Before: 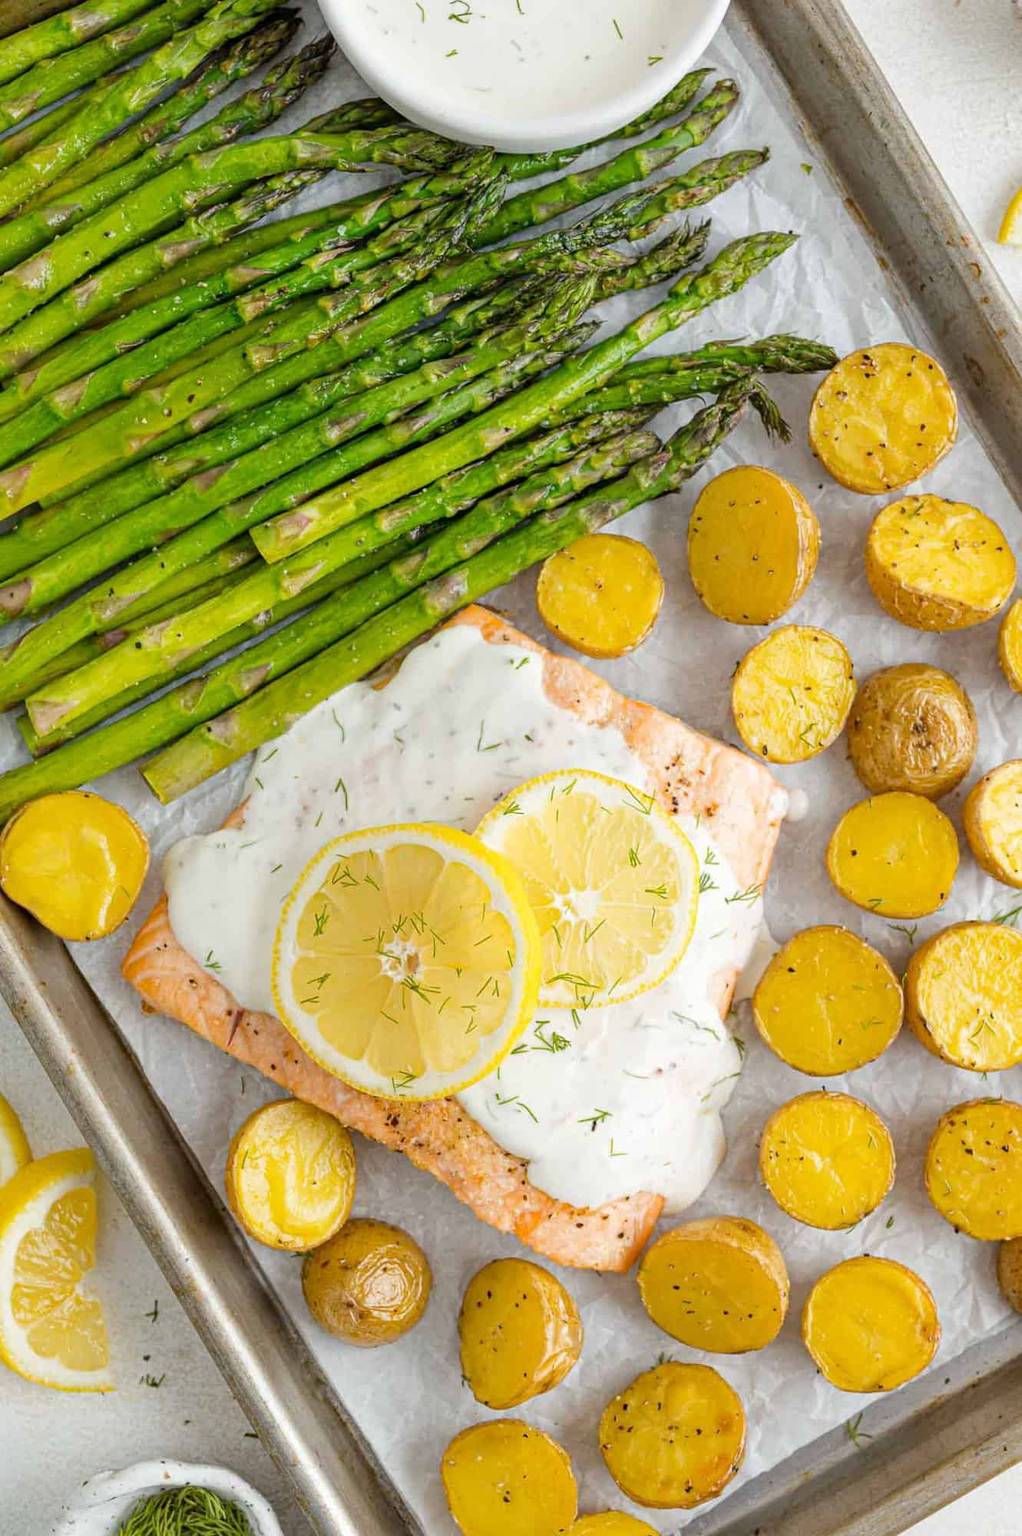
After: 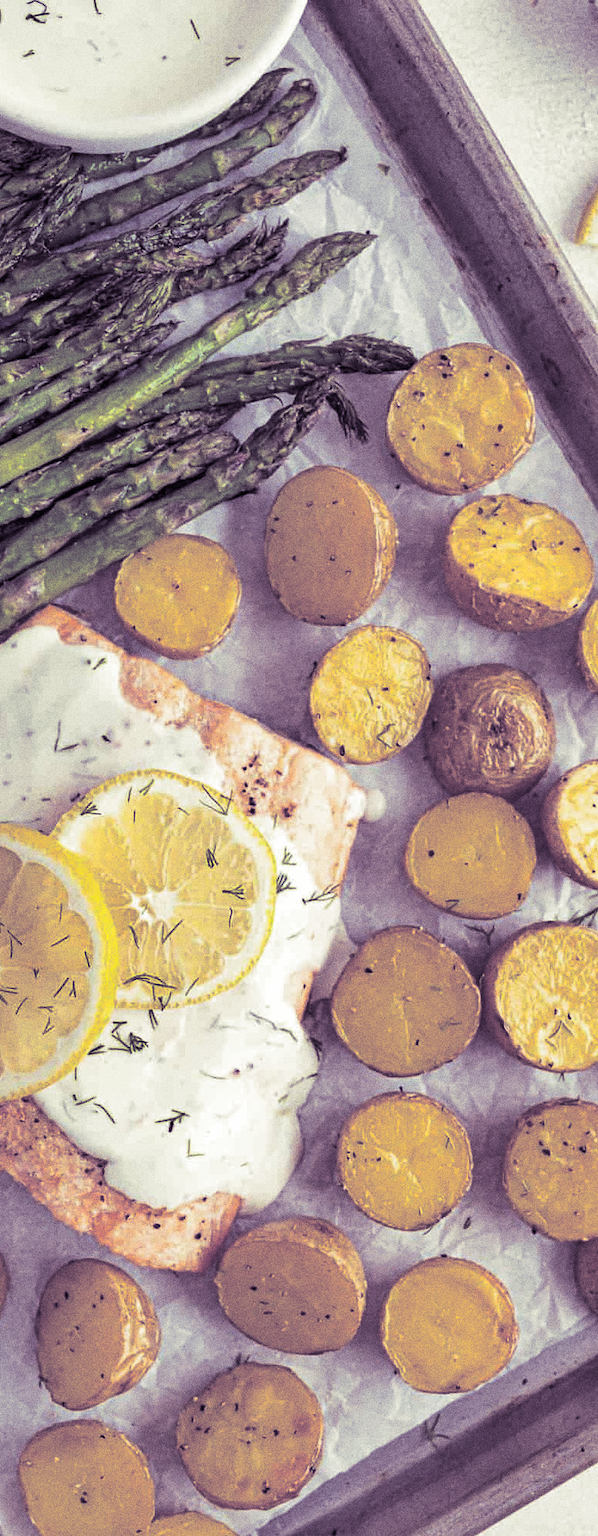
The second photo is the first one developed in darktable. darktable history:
shadows and highlights: shadows 12, white point adjustment 1.2, soften with gaussian
crop: left 41.402%
grain: coarseness 0.09 ISO, strength 40%
split-toning: shadows › hue 266.4°, shadows › saturation 0.4, highlights › hue 61.2°, highlights › saturation 0.3, compress 0%
